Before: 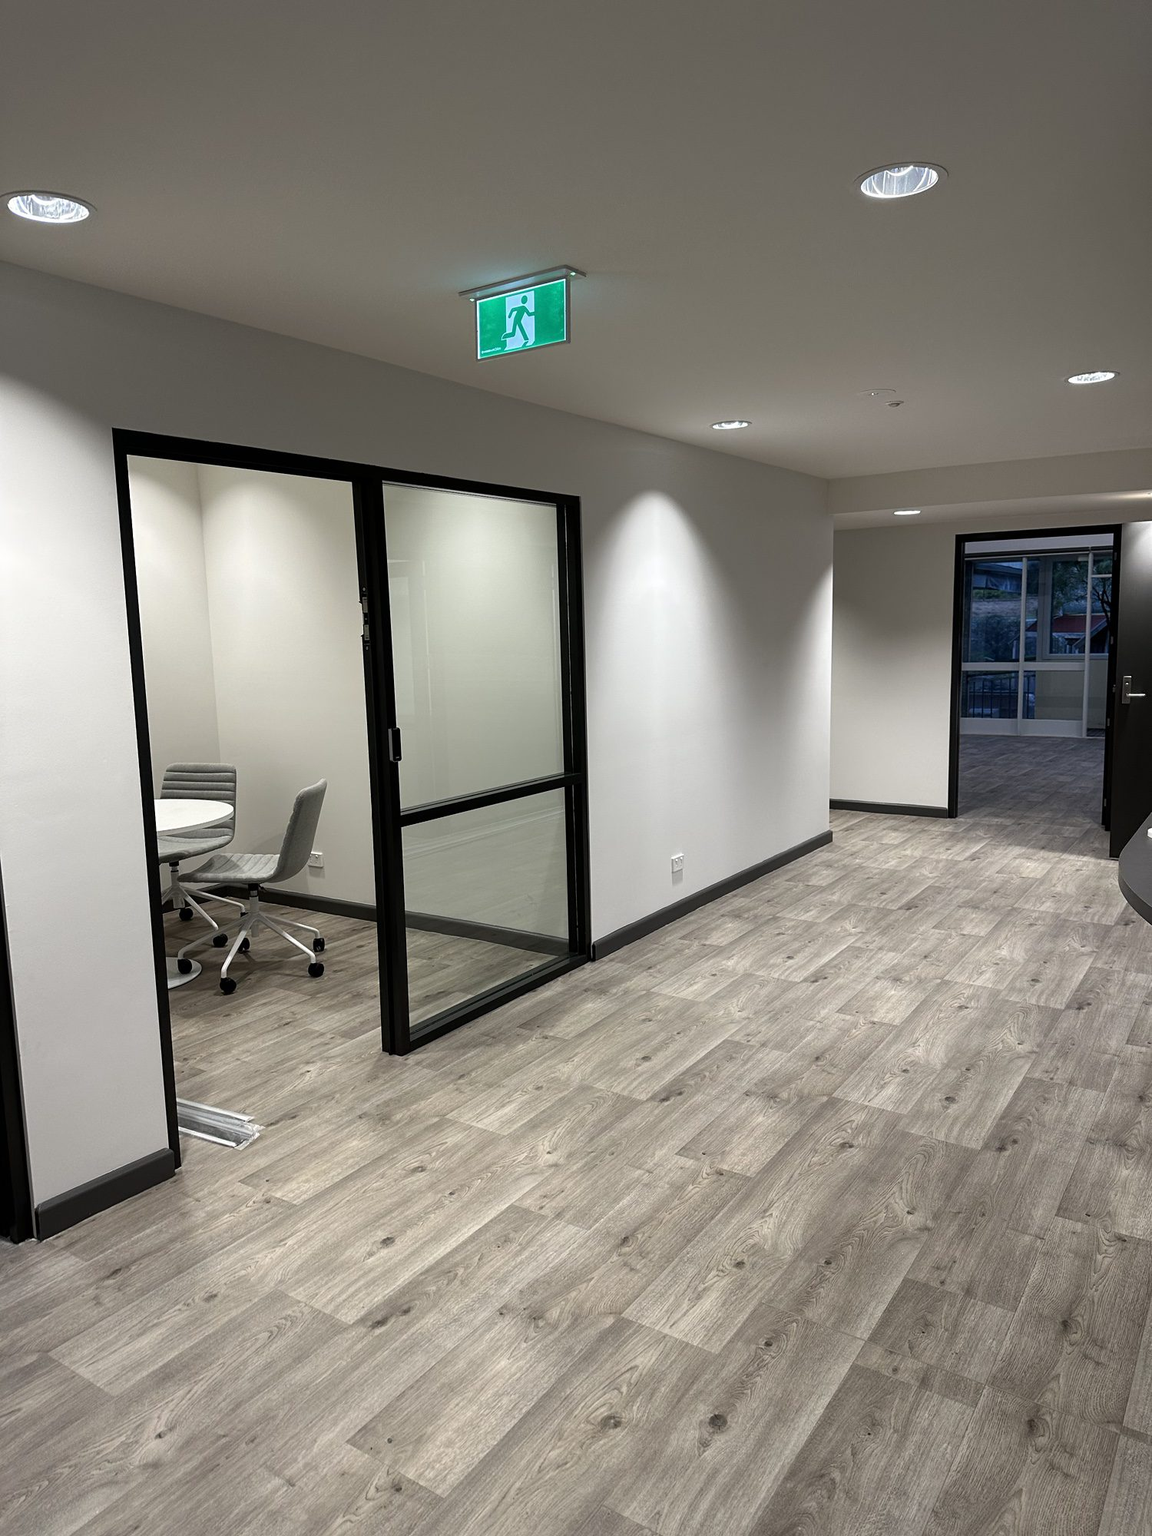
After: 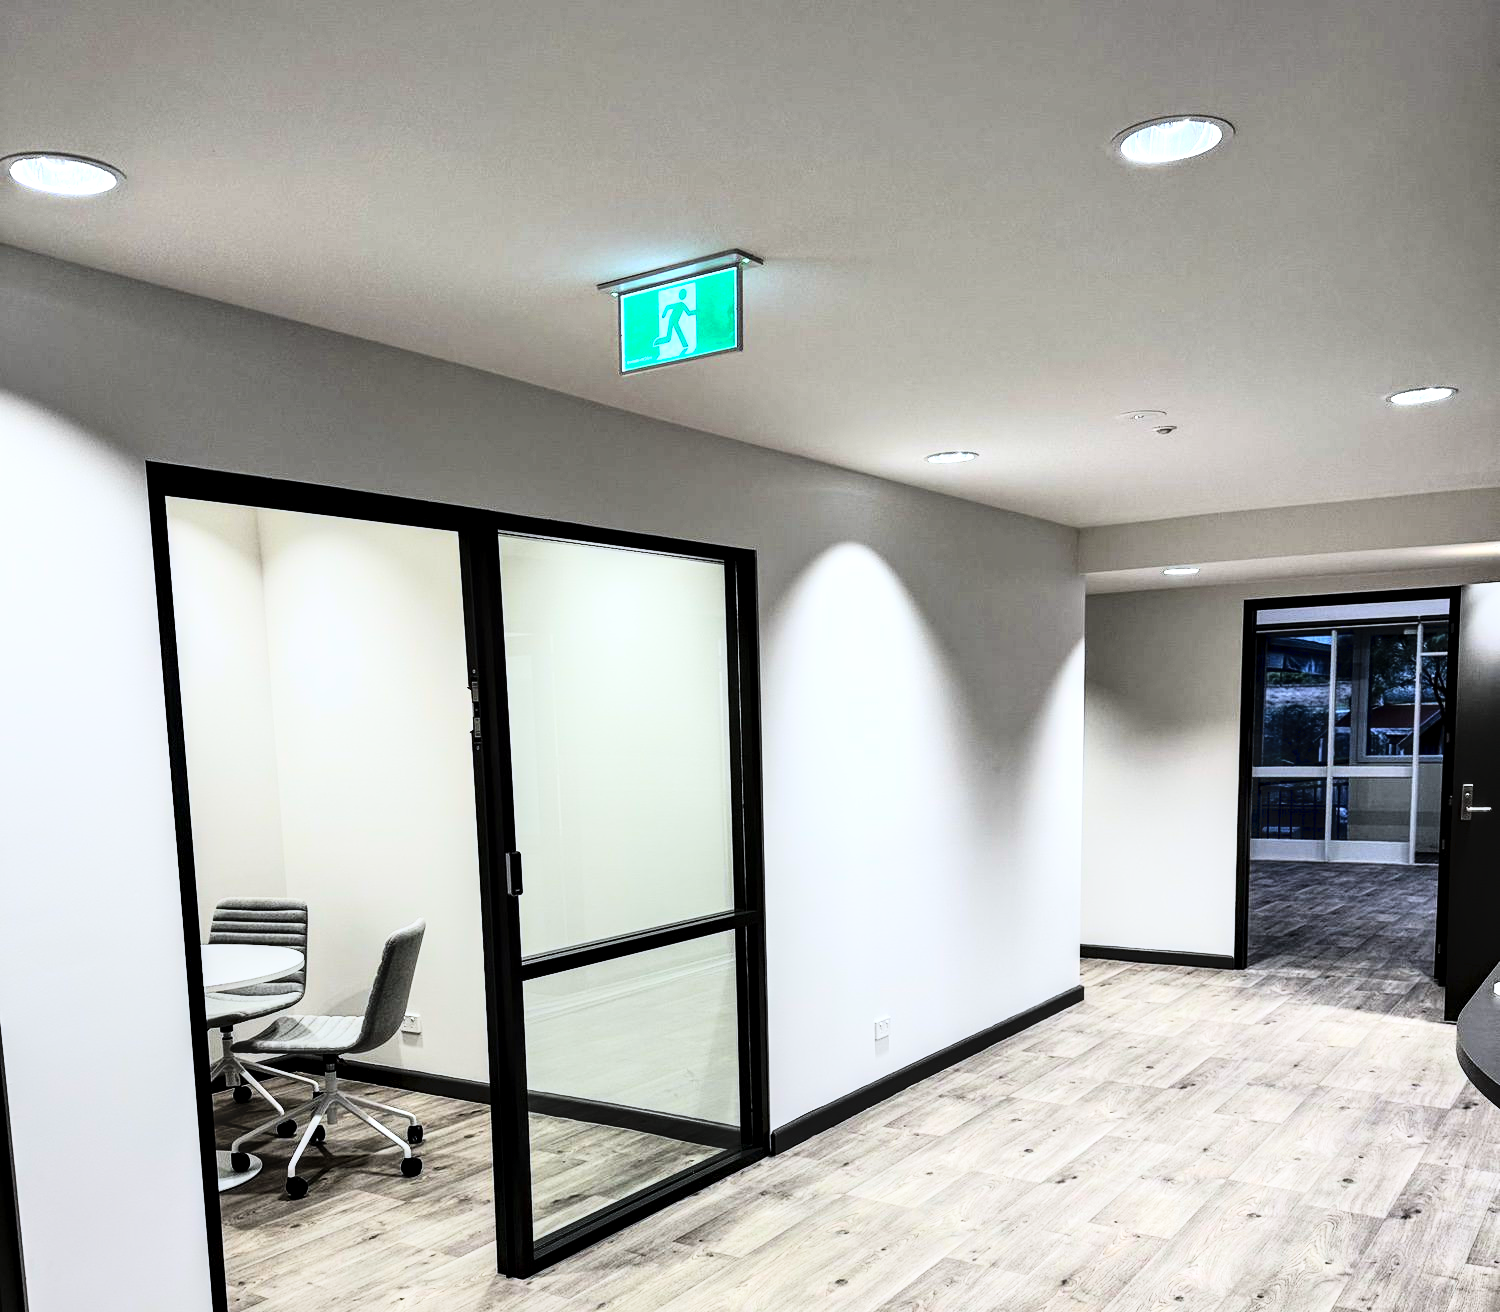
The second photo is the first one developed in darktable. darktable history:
rgb curve: curves: ch0 [(0, 0) (0.21, 0.15) (0.24, 0.21) (0.5, 0.75) (0.75, 0.96) (0.89, 0.99) (1, 1)]; ch1 [(0, 0.02) (0.21, 0.13) (0.25, 0.2) (0.5, 0.67) (0.75, 0.9) (0.89, 0.97) (1, 1)]; ch2 [(0, 0.02) (0.21, 0.13) (0.25, 0.2) (0.5, 0.67) (0.75, 0.9) (0.89, 0.97) (1, 1)], compensate middle gray true
white balance: red 0.974, blue 1.044
crop and rotate: top 4.848%, bottom 29.503%
exposure: compensate highlight preservation false
local contrast: on, module defaults
contrast equalizer: octaves 7, y [[0.528, 0.548, 0.563, 0.562, 0.546, 0.526], [0.55 ×6], [0 ×6], [0 ×6], [0 ×6]]
